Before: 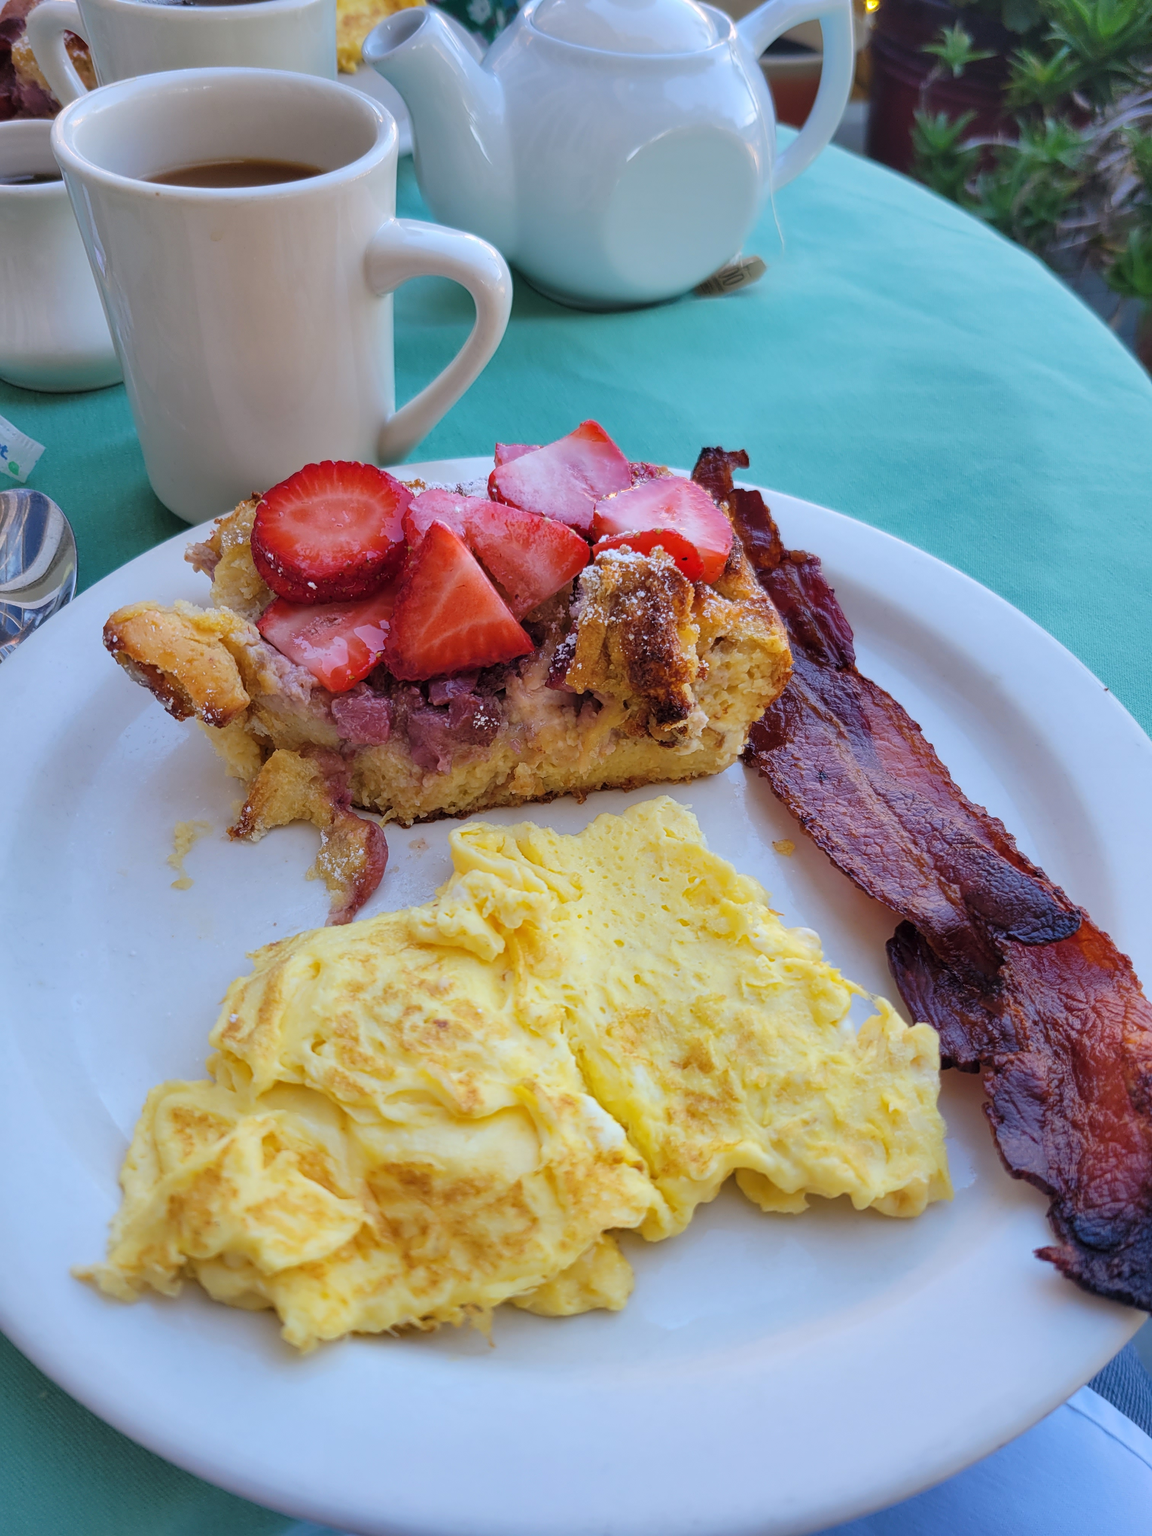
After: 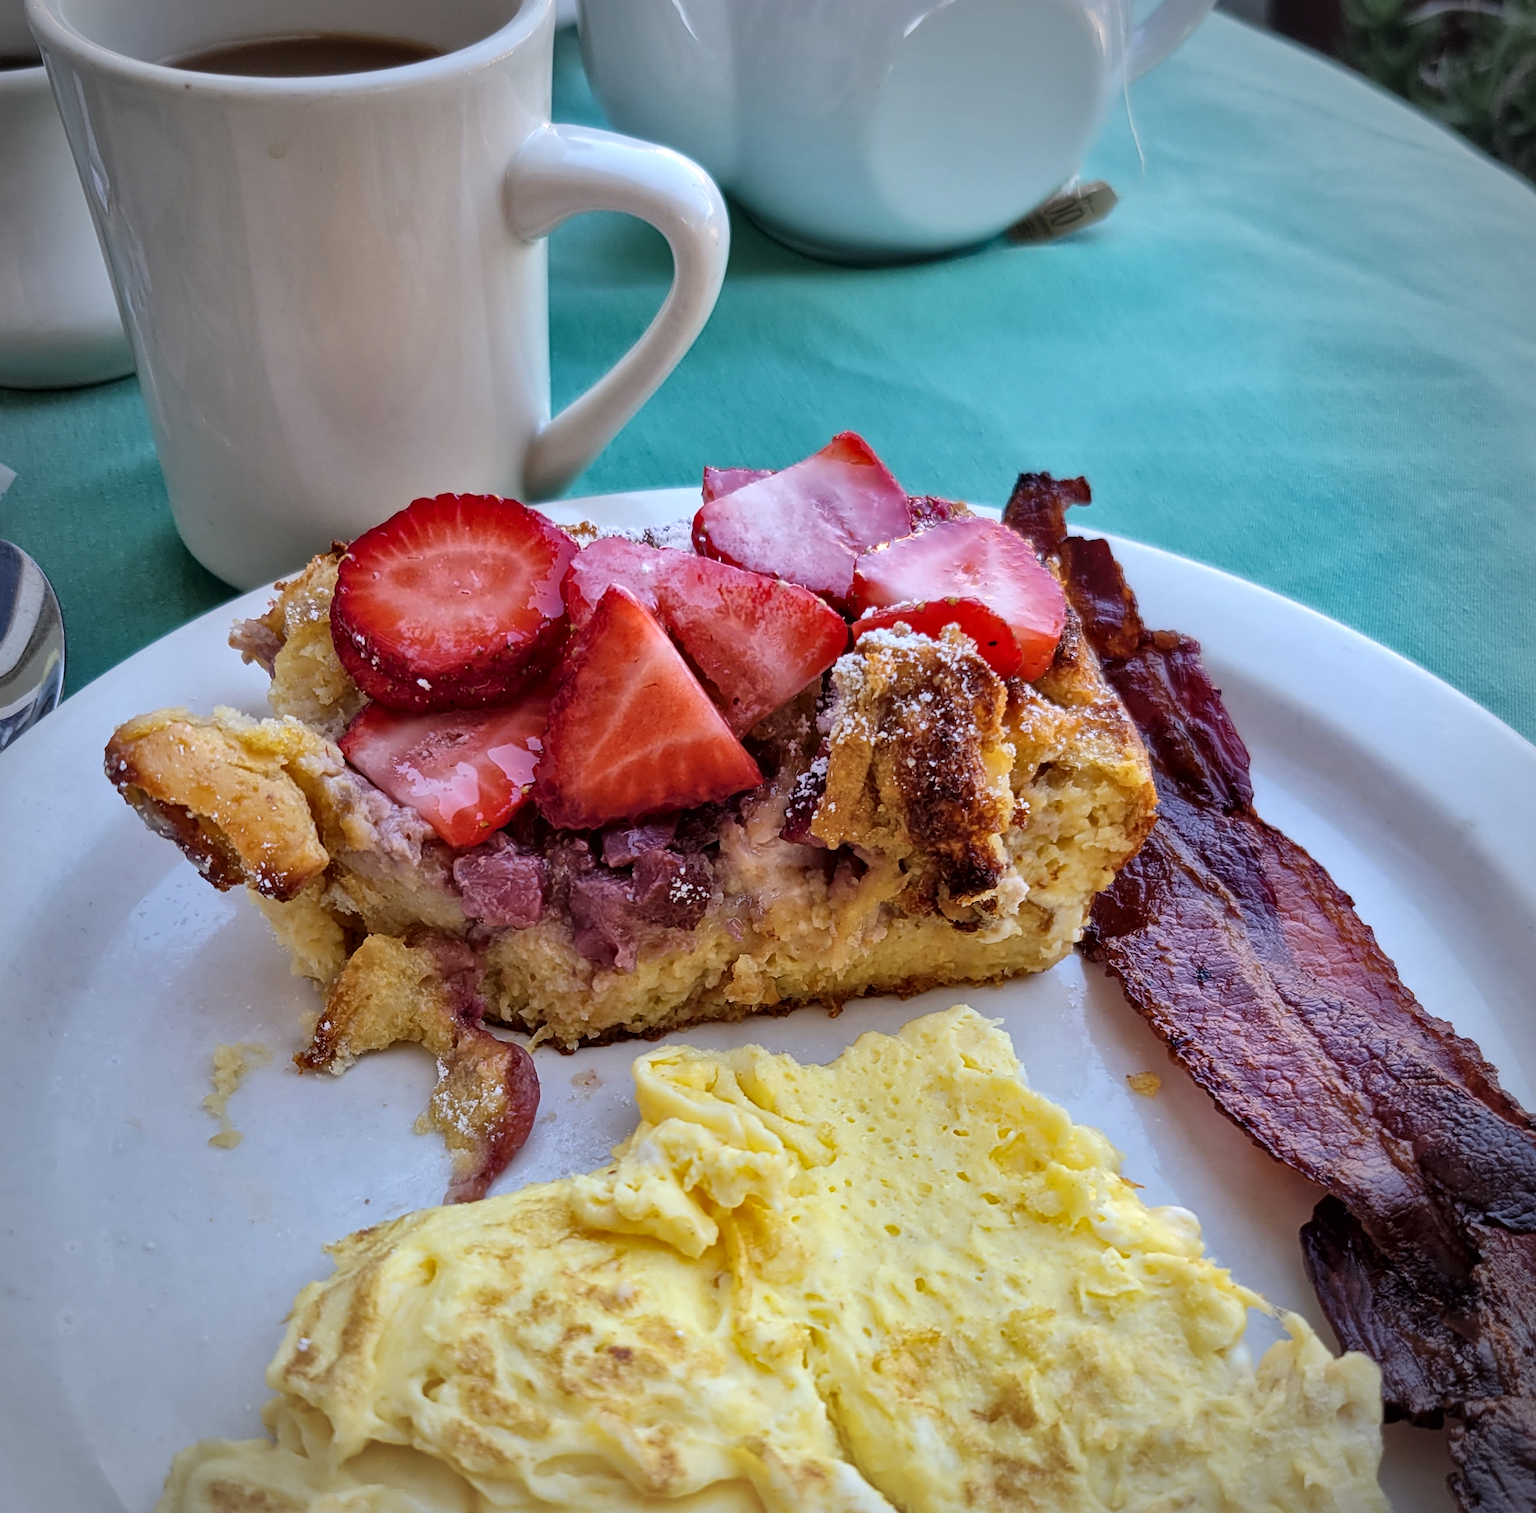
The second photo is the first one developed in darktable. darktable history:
local contrast: mode bilateral grid, contrast 20, coarseness 50, detail 171%, midtone range 0.2
crop: left 3.015%, top 8.969%, right 9.647%, bottom 26.457%
vignetting: automatic ratio true
